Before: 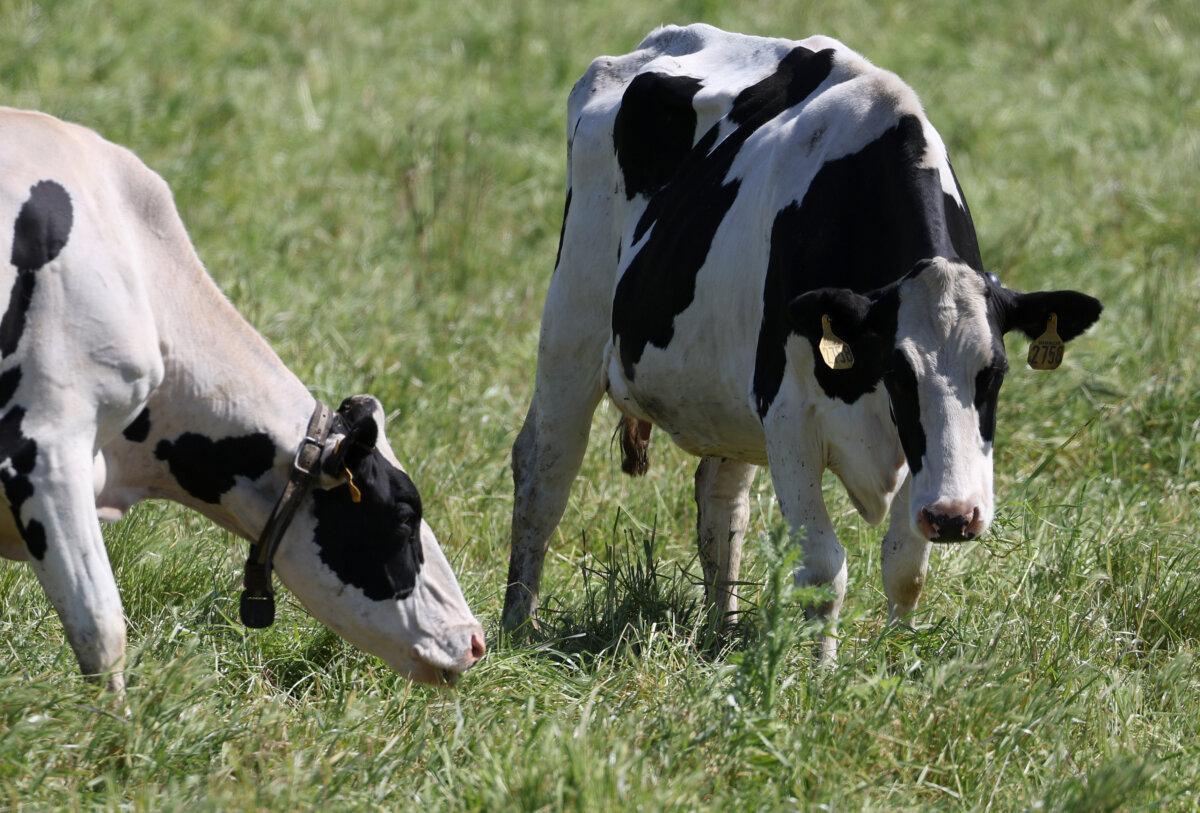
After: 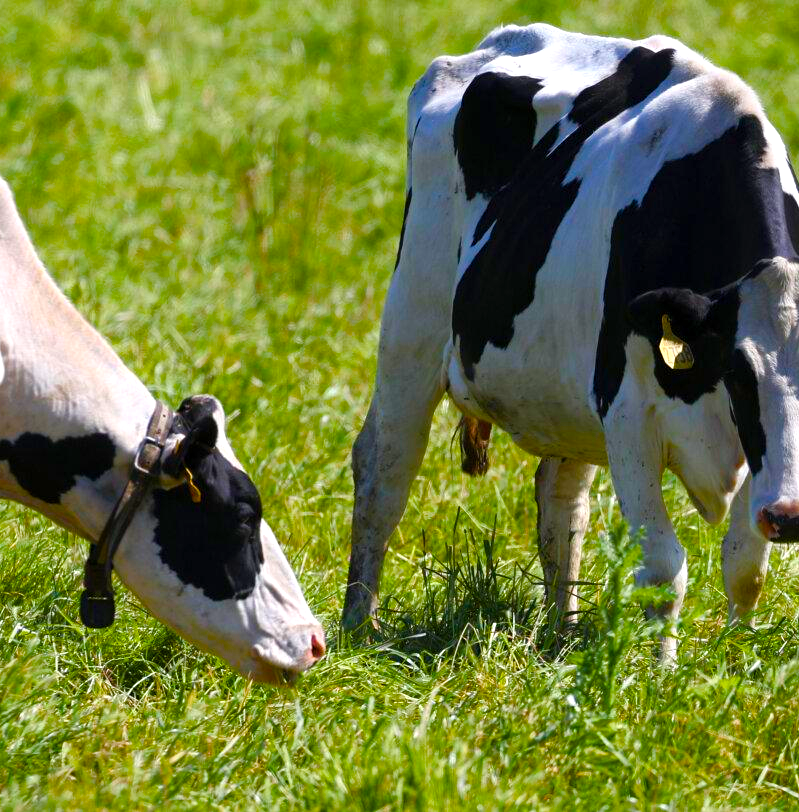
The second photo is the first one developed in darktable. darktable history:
crop and rotate: left 13.342%, right 19.991%
color balance rgb: linear chroma grading › shadows 10%, linear chroma grading › highlights 10%, linear chroma grading › global chroma 15%, linear chroma grading › mid-tones 15%, perceptual saturation grading › global saturation 40%, perceptual saturation grading › highlights -25%, perceptual saturation grading › mid-tones 35%, perceptual saturation grading › shadows 35%, perceptual brilliance grading › global brilliance 11.29%, global vibrance 11.29%
